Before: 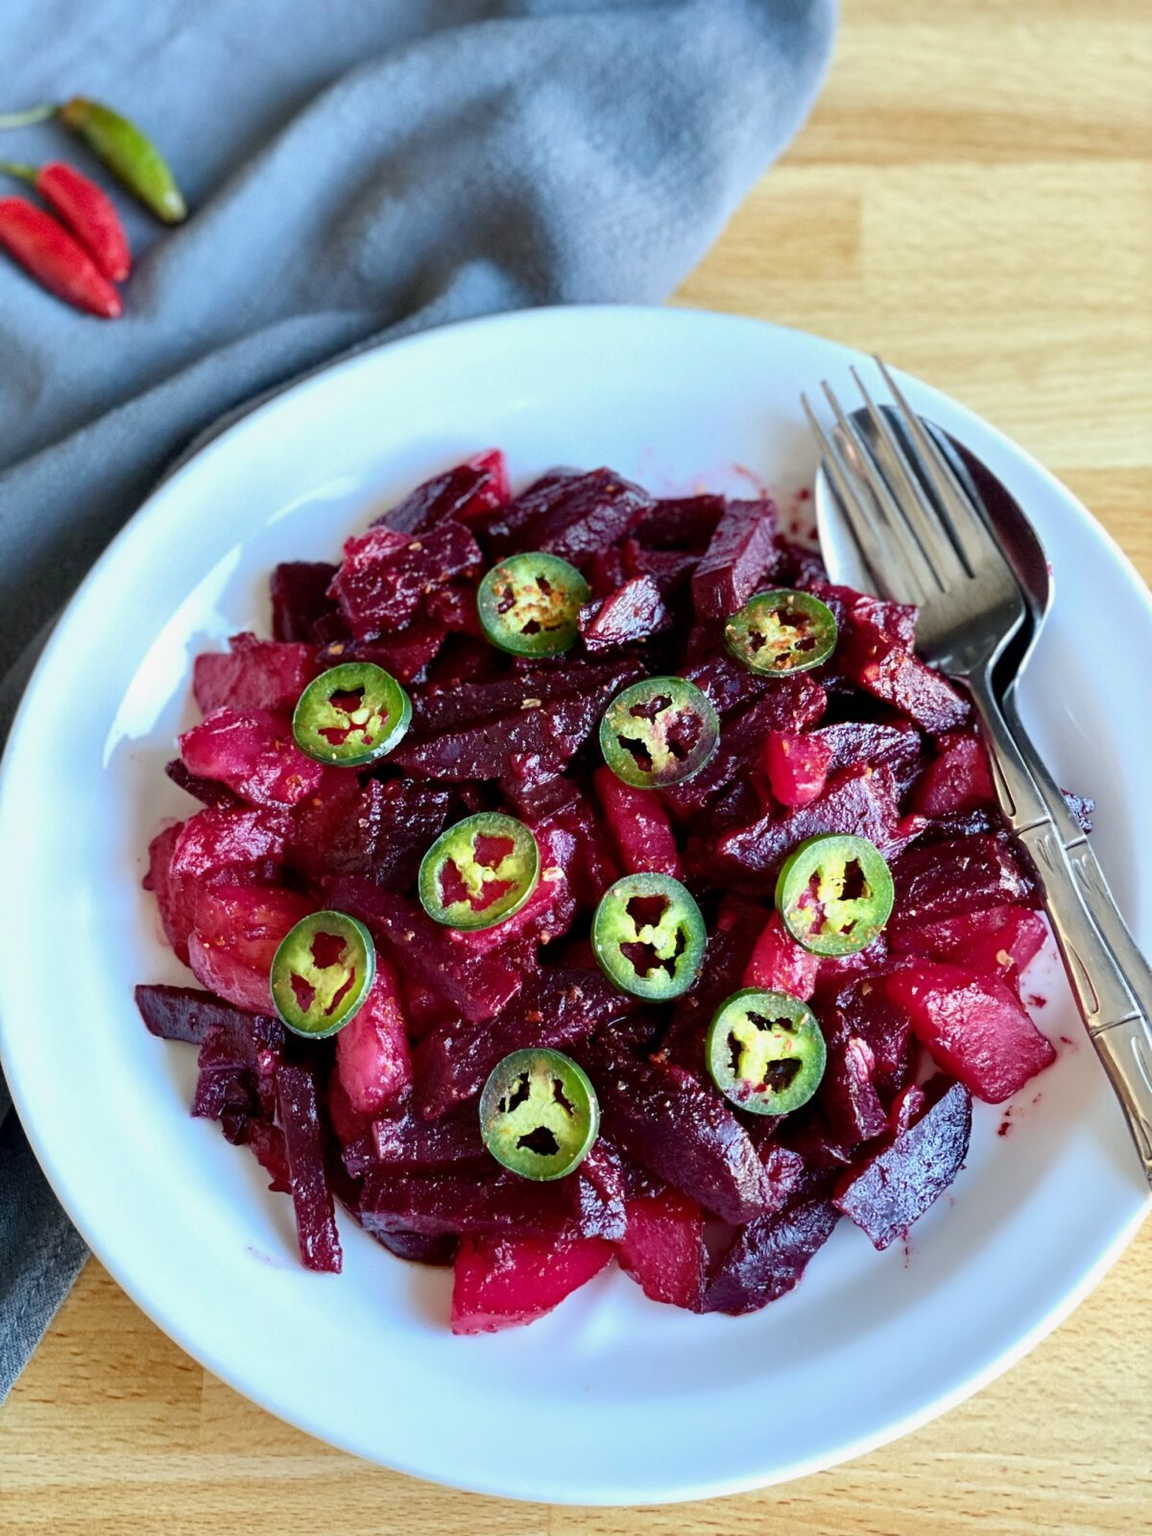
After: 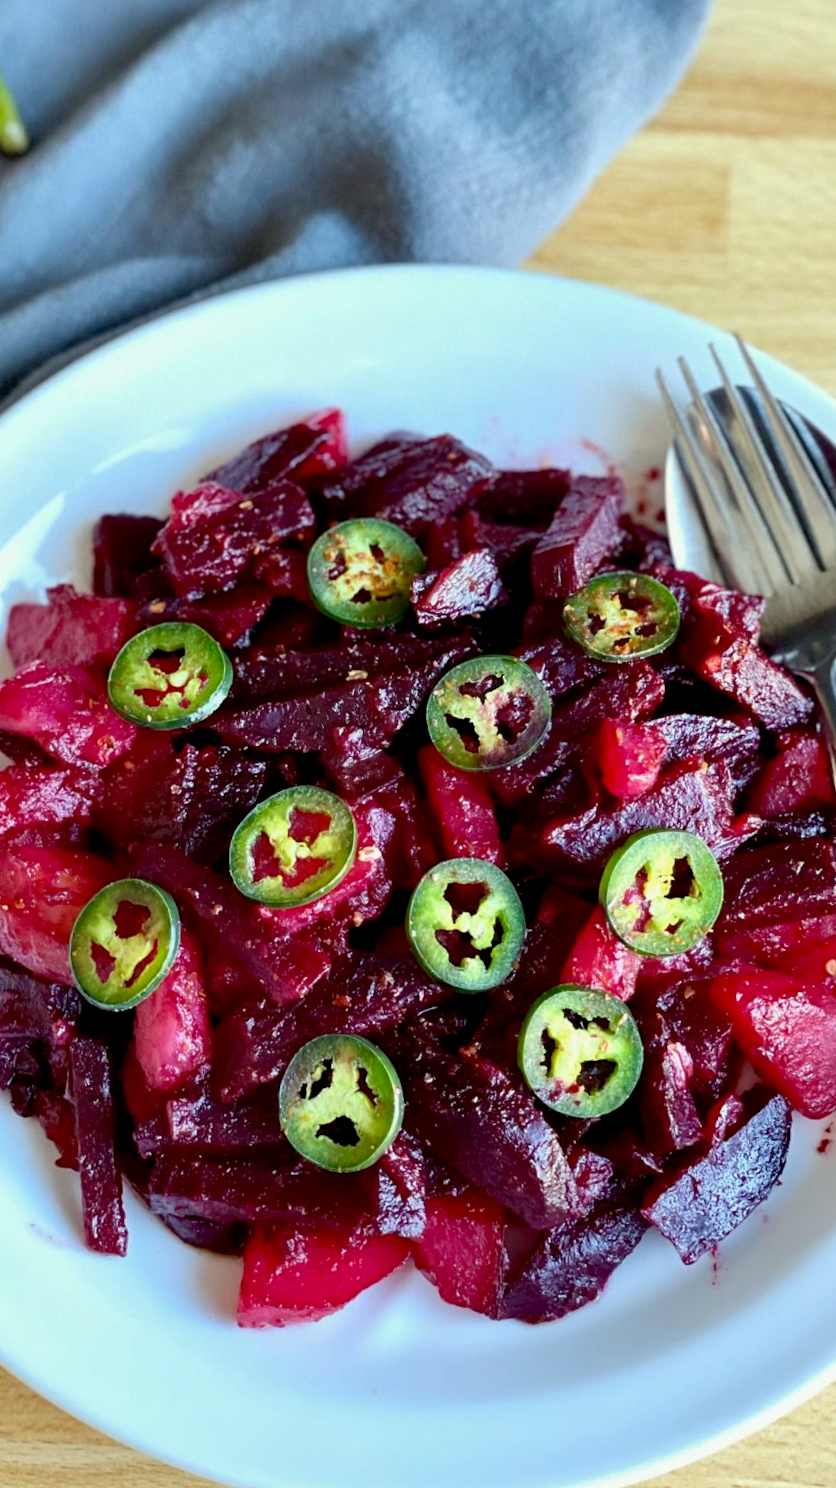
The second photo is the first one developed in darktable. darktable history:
color correction: highlights a* -2.7, highlights b* 2.41
tone equalizer: mask exposure compensation -0.503 EV
crop and rotate: angle -3.28°, left 14.266%, top 0.025%, right 10.825%, bottom 0.027%
